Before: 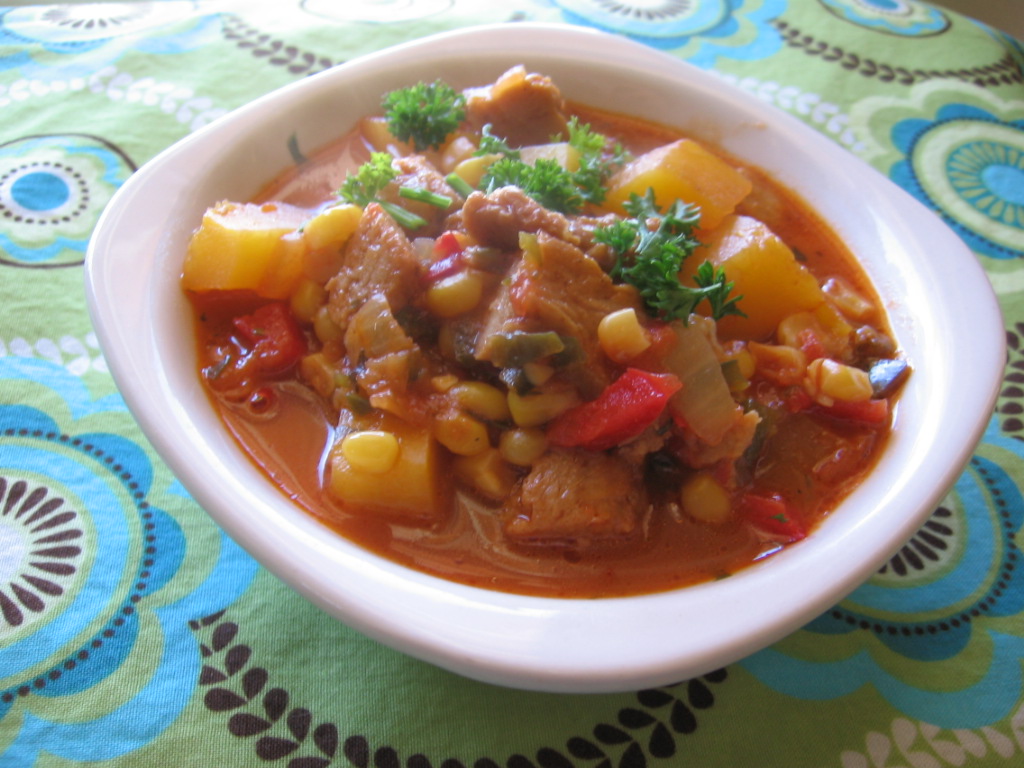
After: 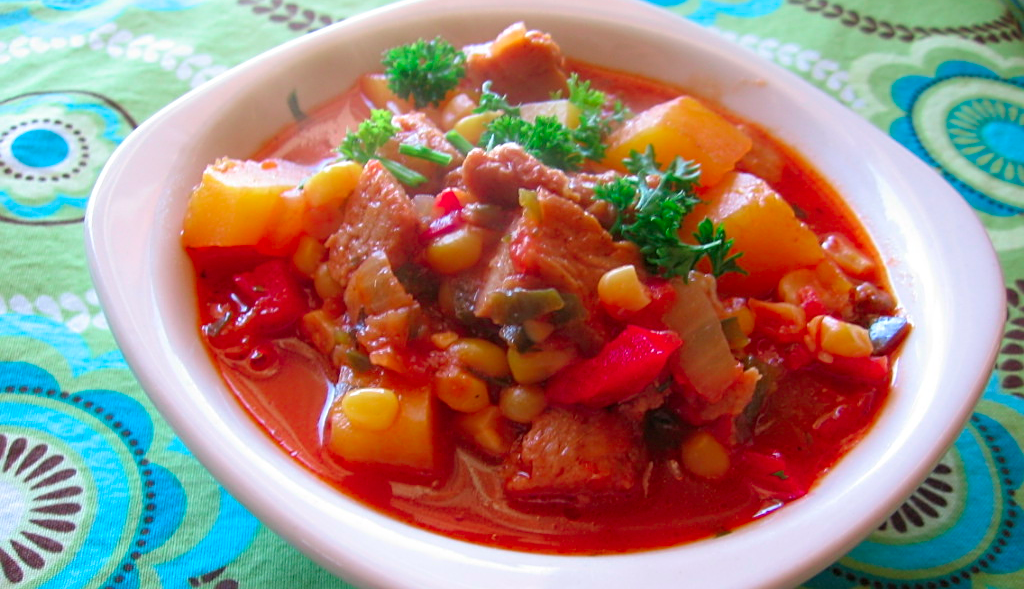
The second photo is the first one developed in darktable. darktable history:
sharpen: on, module defaults
color contrast: green-magenta contrast 1.73, blue-yellow contrast 1.15
crop: top 5.667%, bottom 17.637%
